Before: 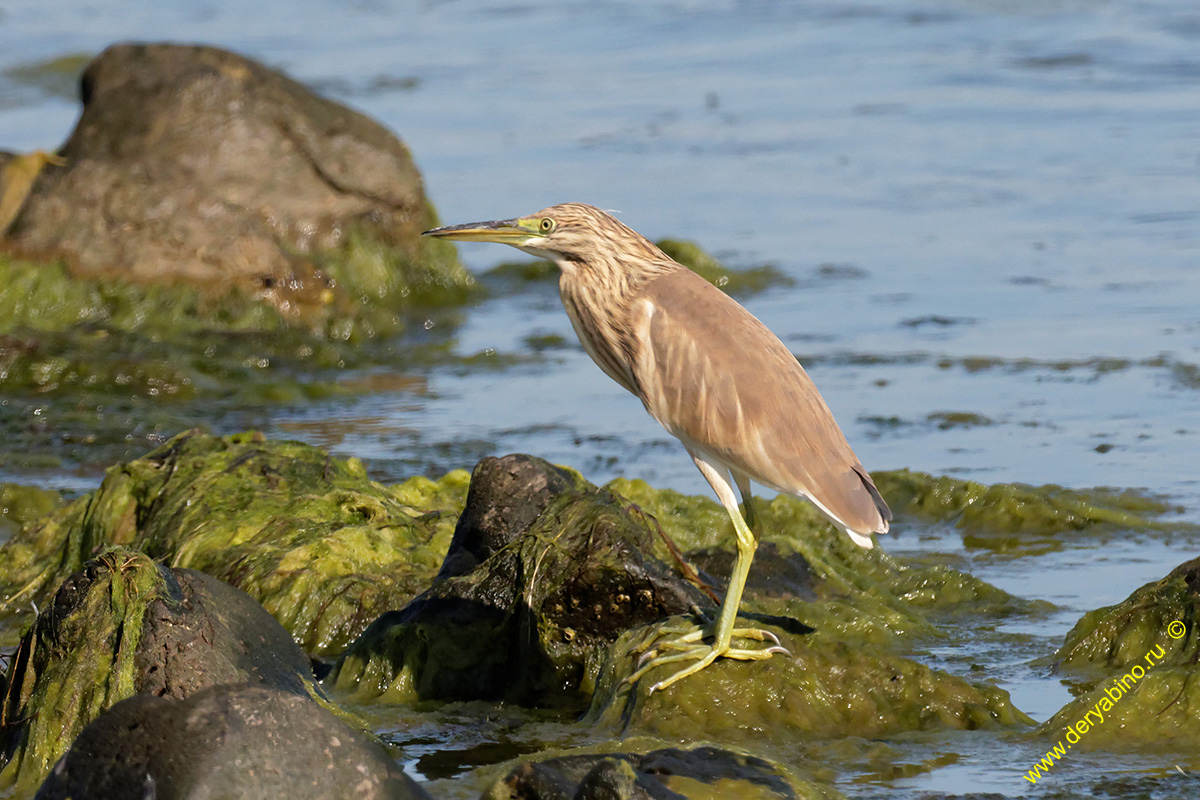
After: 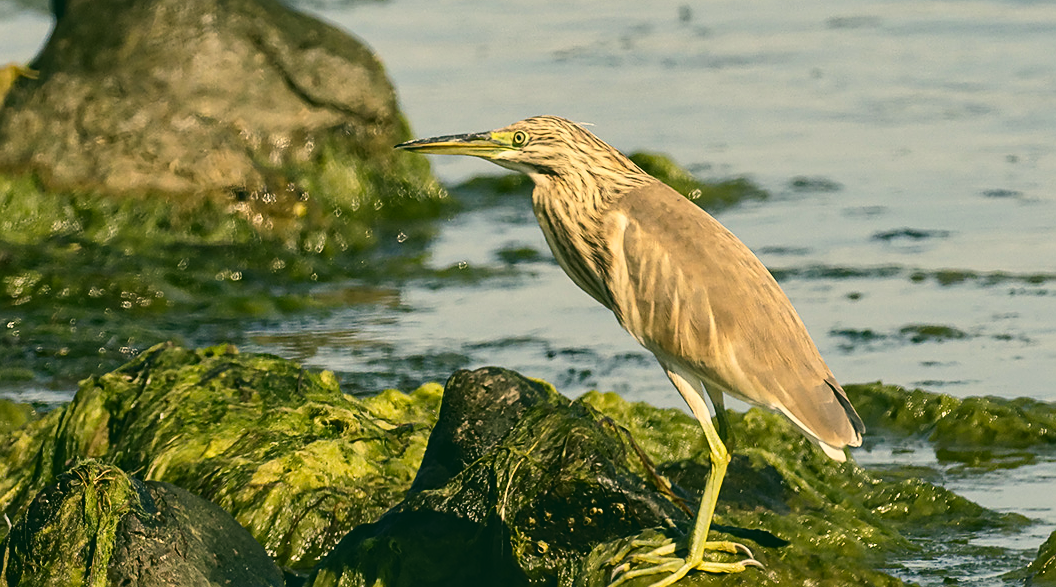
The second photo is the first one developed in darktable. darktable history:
local contrast: detail 109%
sharpen: on, module defaults
crop and rotate: left 2.307%, top 10.987%, right 9.637%, bottom 15.635%
exposure: black level correction -0.015, exposure -0.128 EV, compensate highlight preservation false
shadows and highlights: shadows 52.12, highlights -28.57, soften with gaussian
contrast brightness saturation: contrast 0.3
color correction: highlights a* 5.19, highlights b* 23.56, shadows a* -15.71, shadows b* 3.91
